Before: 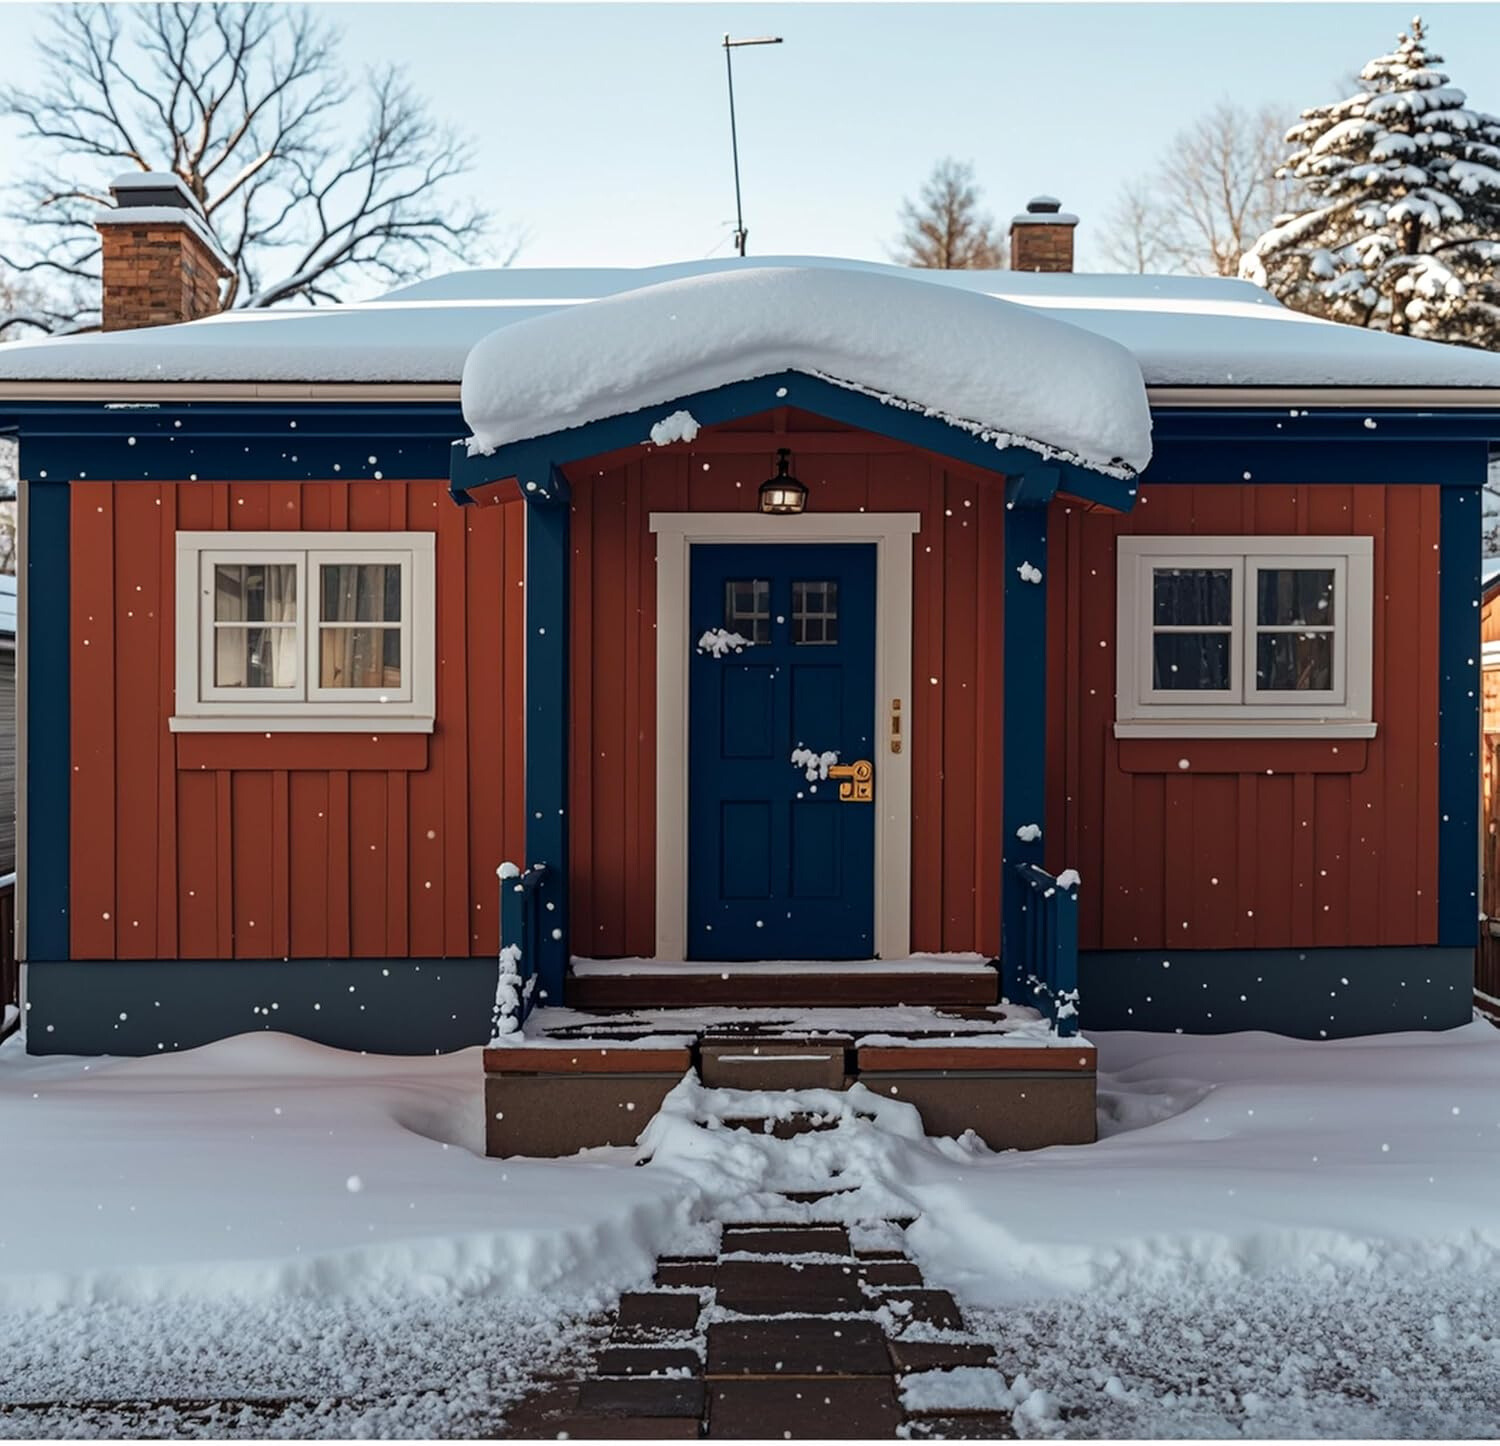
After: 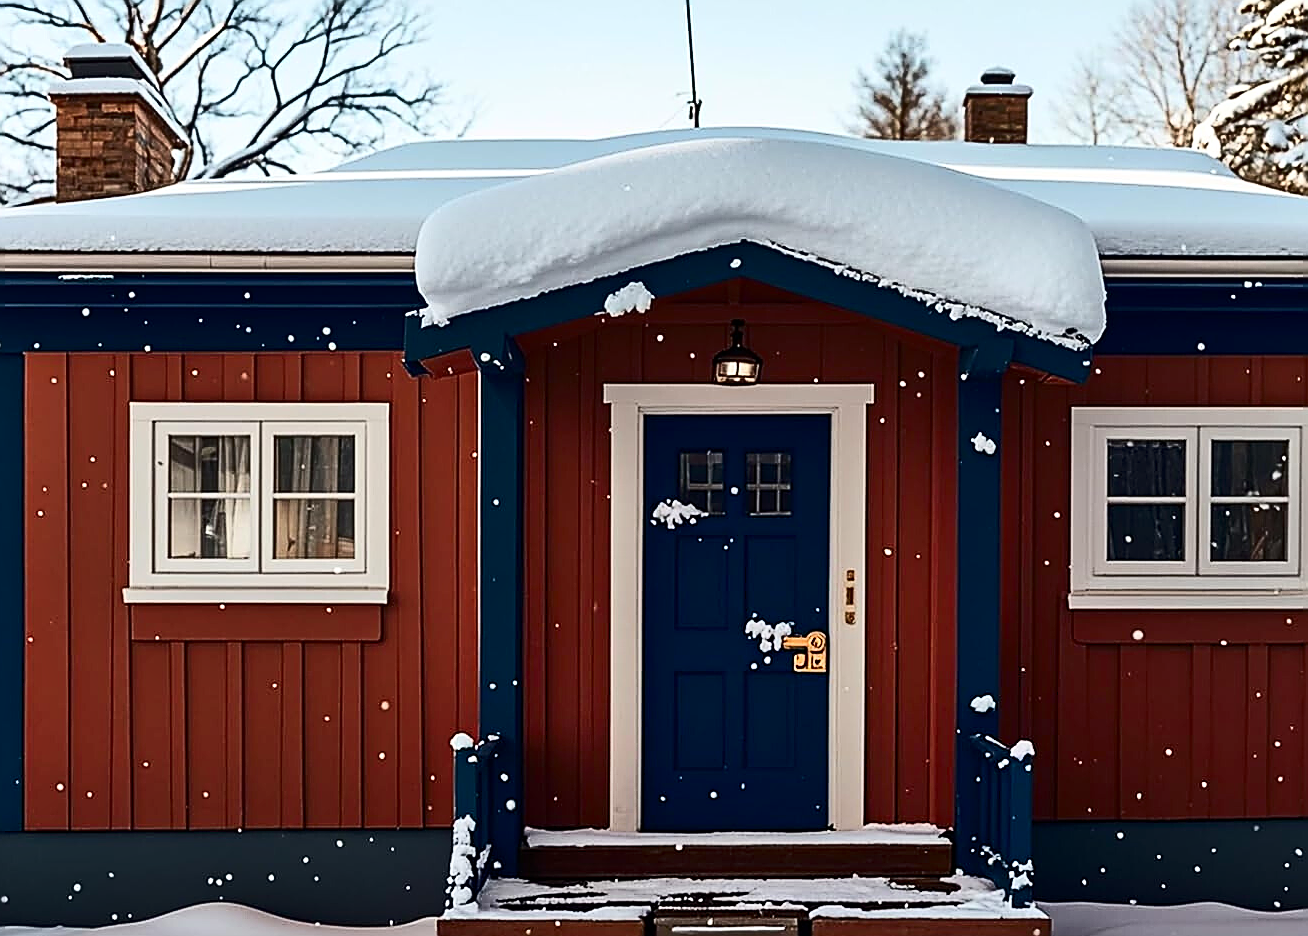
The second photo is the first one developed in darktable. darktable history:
crop: left 3.103%, top 8.949%, right 9.646%, bottom 26.318%
contrast brightness saturation: contrast 0.298
shadows and highlights: soften with gaussian
sharpen: radius 1.736, amount 1.307
